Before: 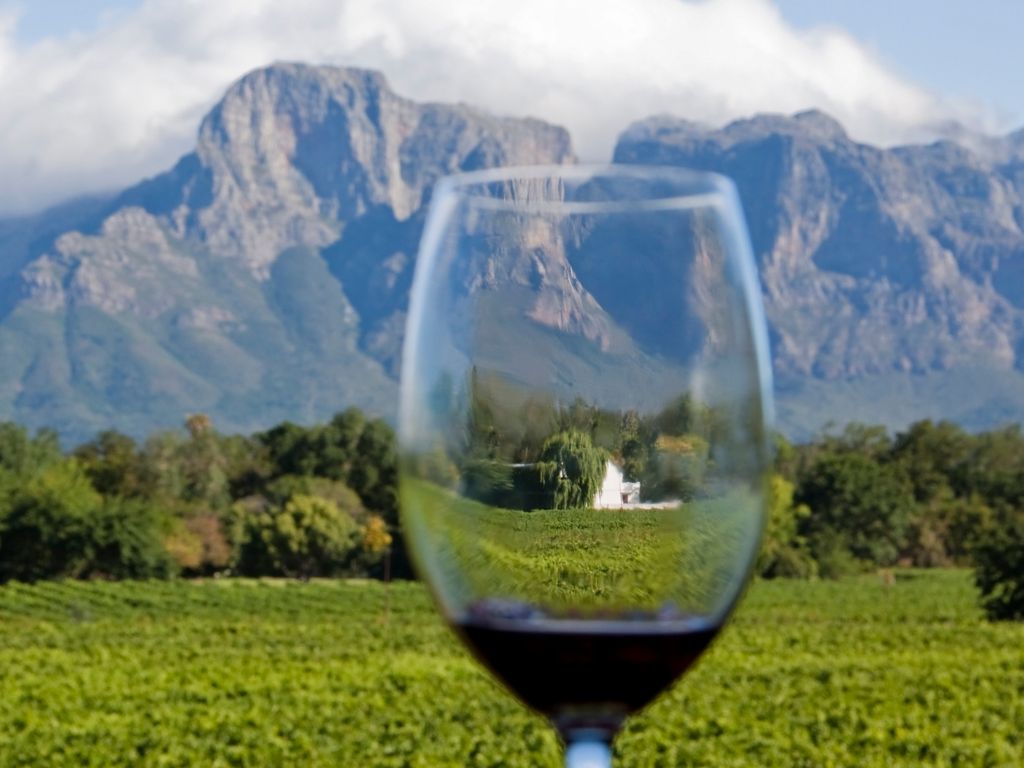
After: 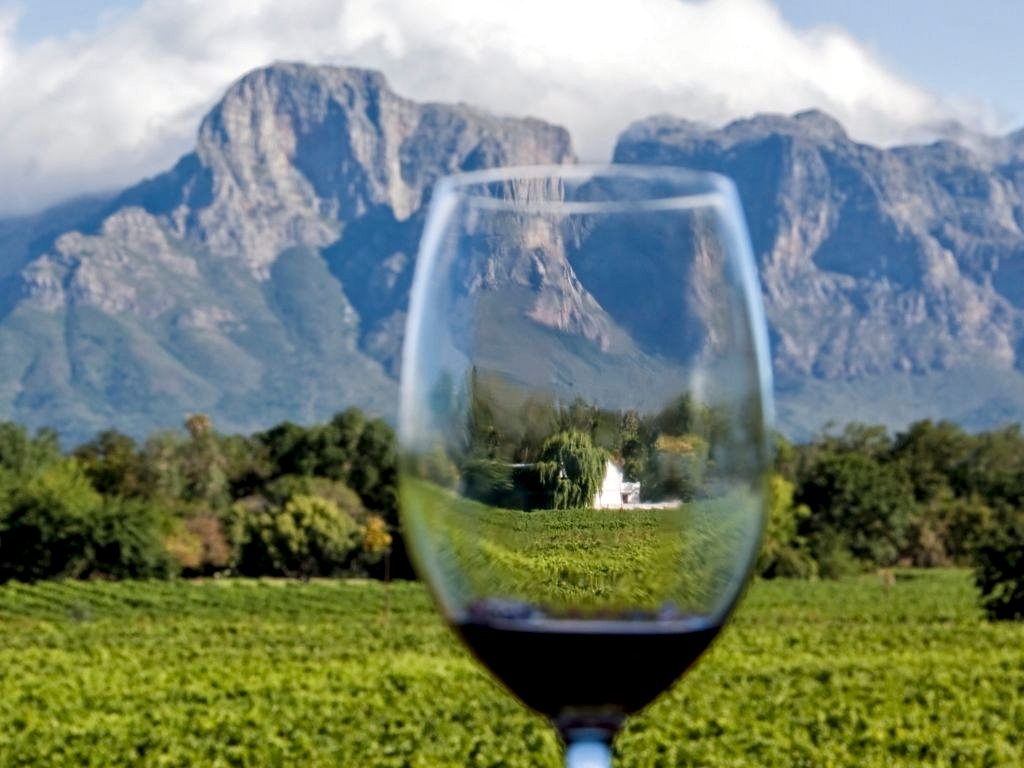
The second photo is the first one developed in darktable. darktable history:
contrast equalizer: octaves 7, y [[0.6 ×6], [0.55 ×6], [0 ×6], [0 ×6], [0 ×6]], mix 0.288
local contrast: on, module defaults
